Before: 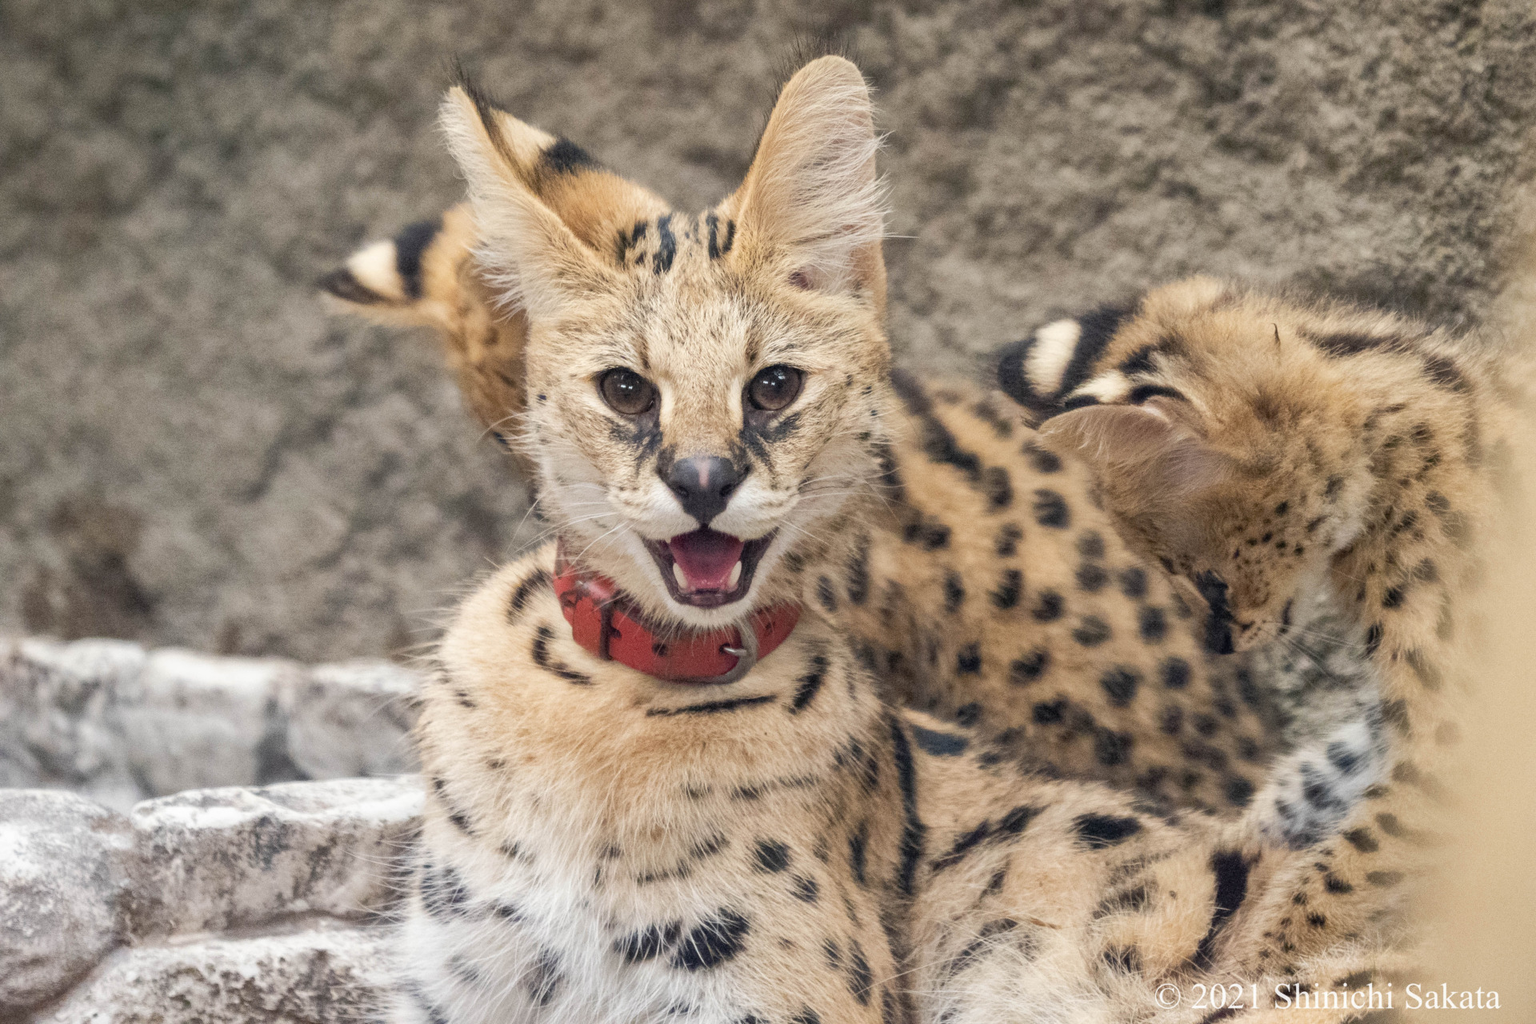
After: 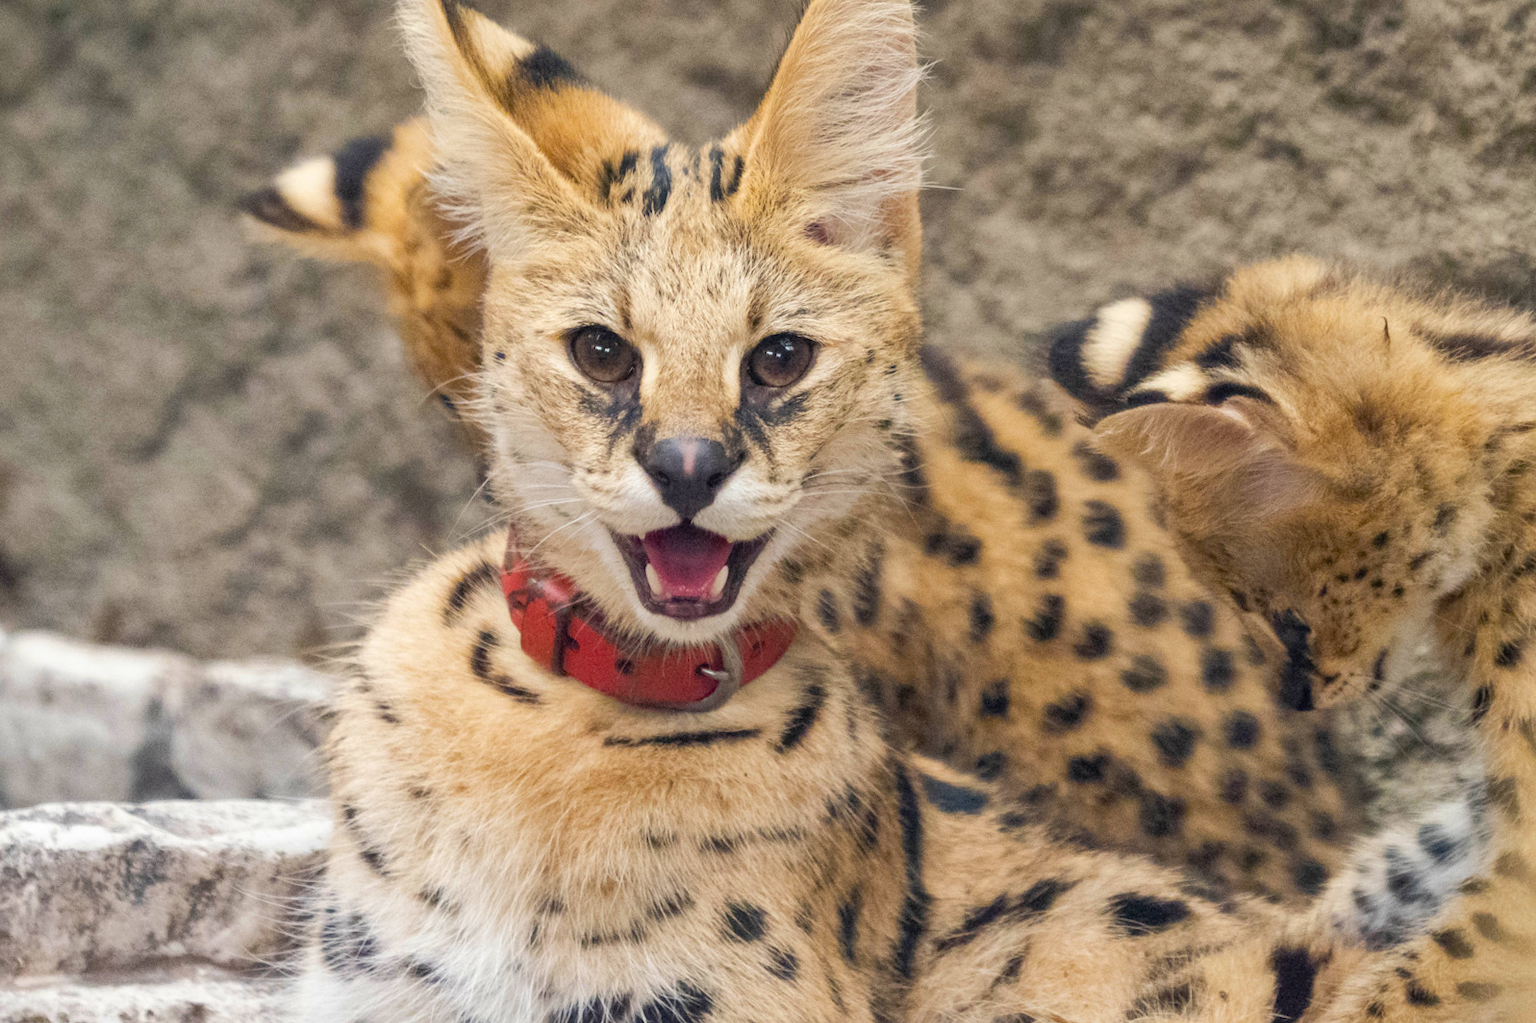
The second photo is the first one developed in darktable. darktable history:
color balance rgb: perceptual saturation grading › global saturation 25%, global vibrance 20%
crop and rotate: angle -3.27°, left 5.211%, top 5.211%, right 4.607%, bottom 4.607%
